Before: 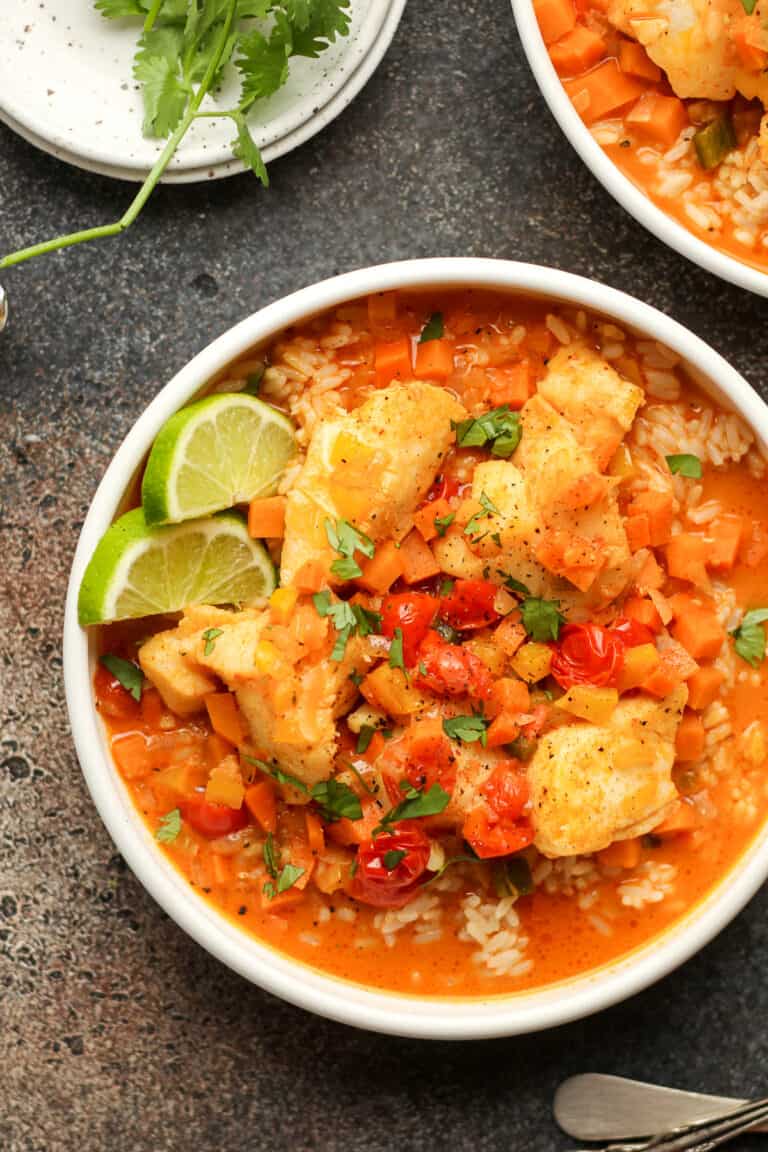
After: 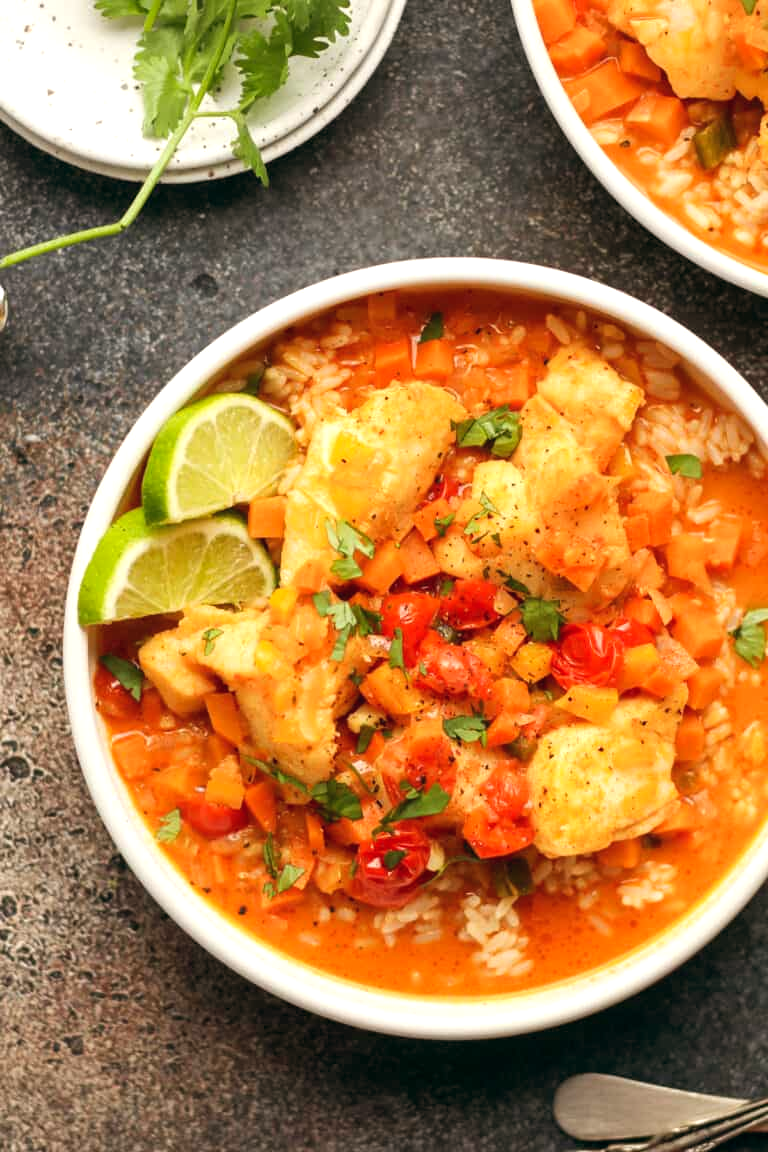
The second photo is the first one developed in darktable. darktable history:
exposure: exposure 0.258 EV, compensate highlight preservation false
color balance: lift [1, 0.998, 1.001, 1.002], gamma [1, 1.02, 1, 0.98], gain [1, 1.02, 1.003, 0.98]
